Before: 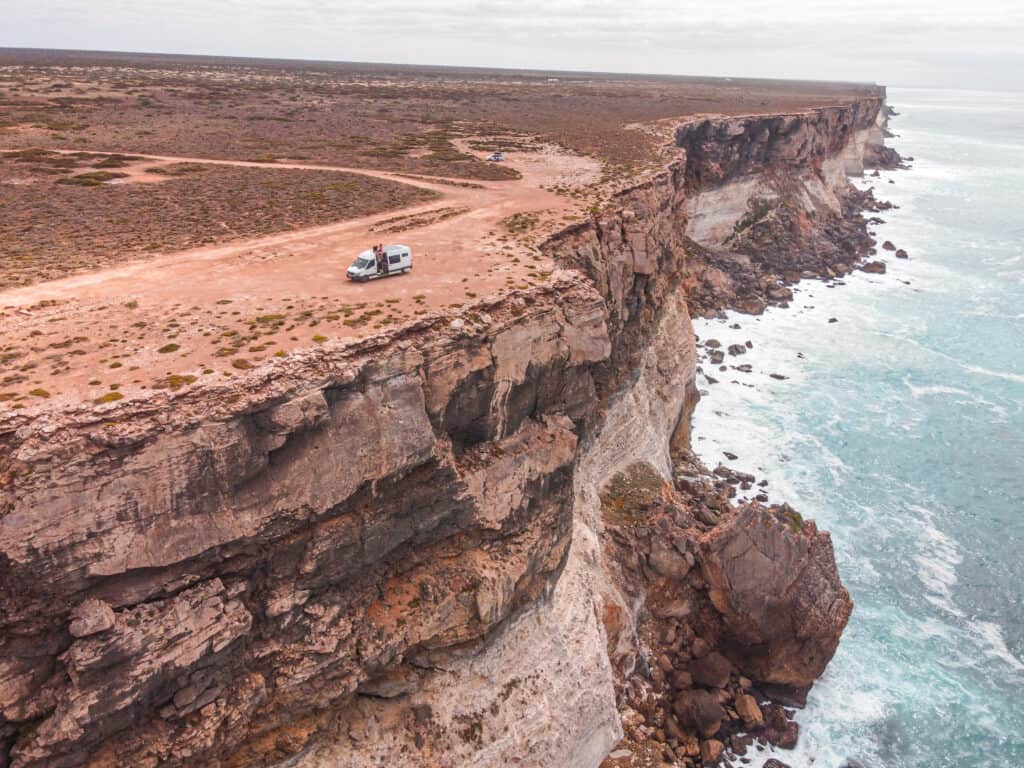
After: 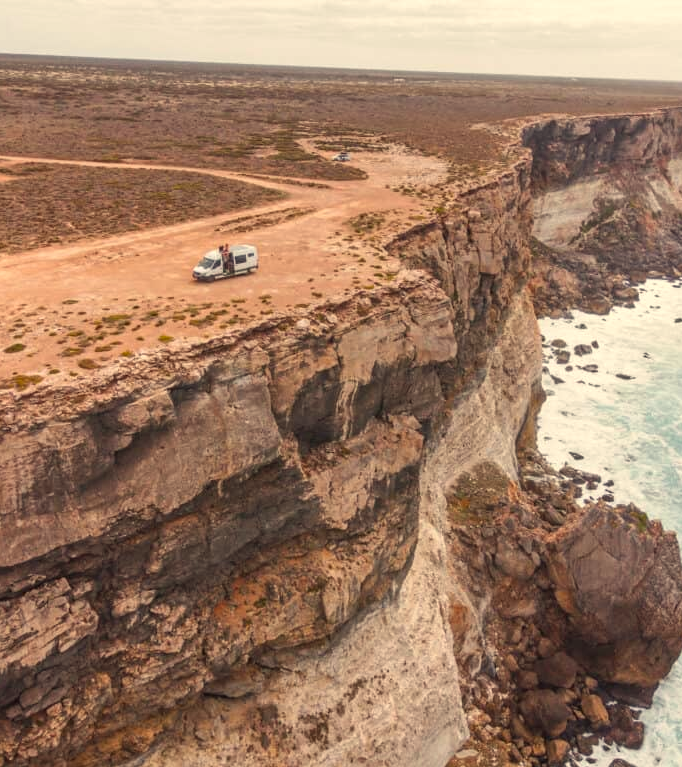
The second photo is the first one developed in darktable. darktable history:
crop and rotate: left 15.055%, right 18.278%
color correction: highlights a* 1.39, highlights b* 17.83
